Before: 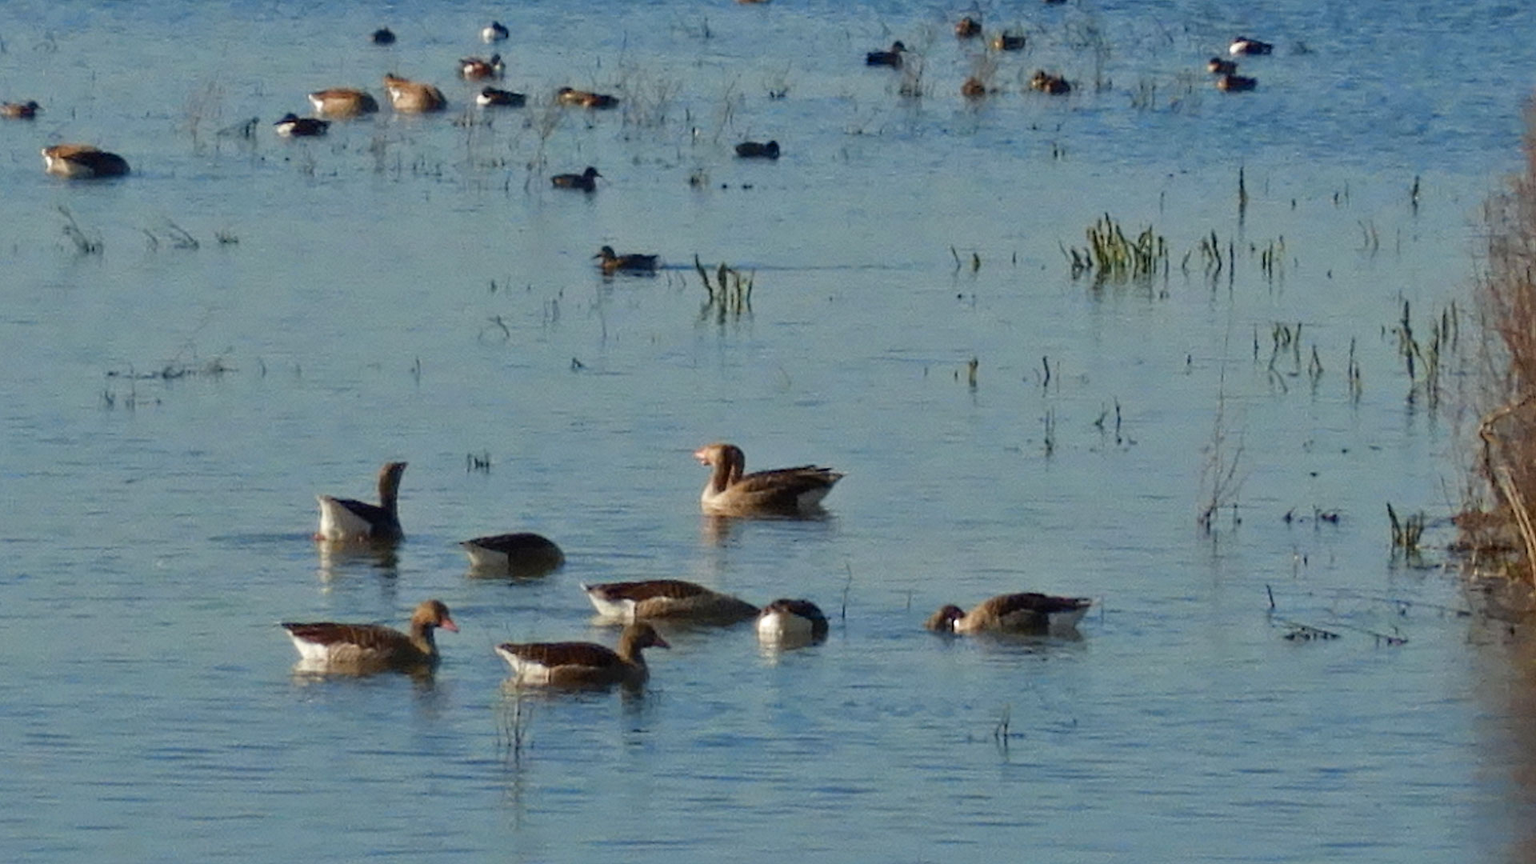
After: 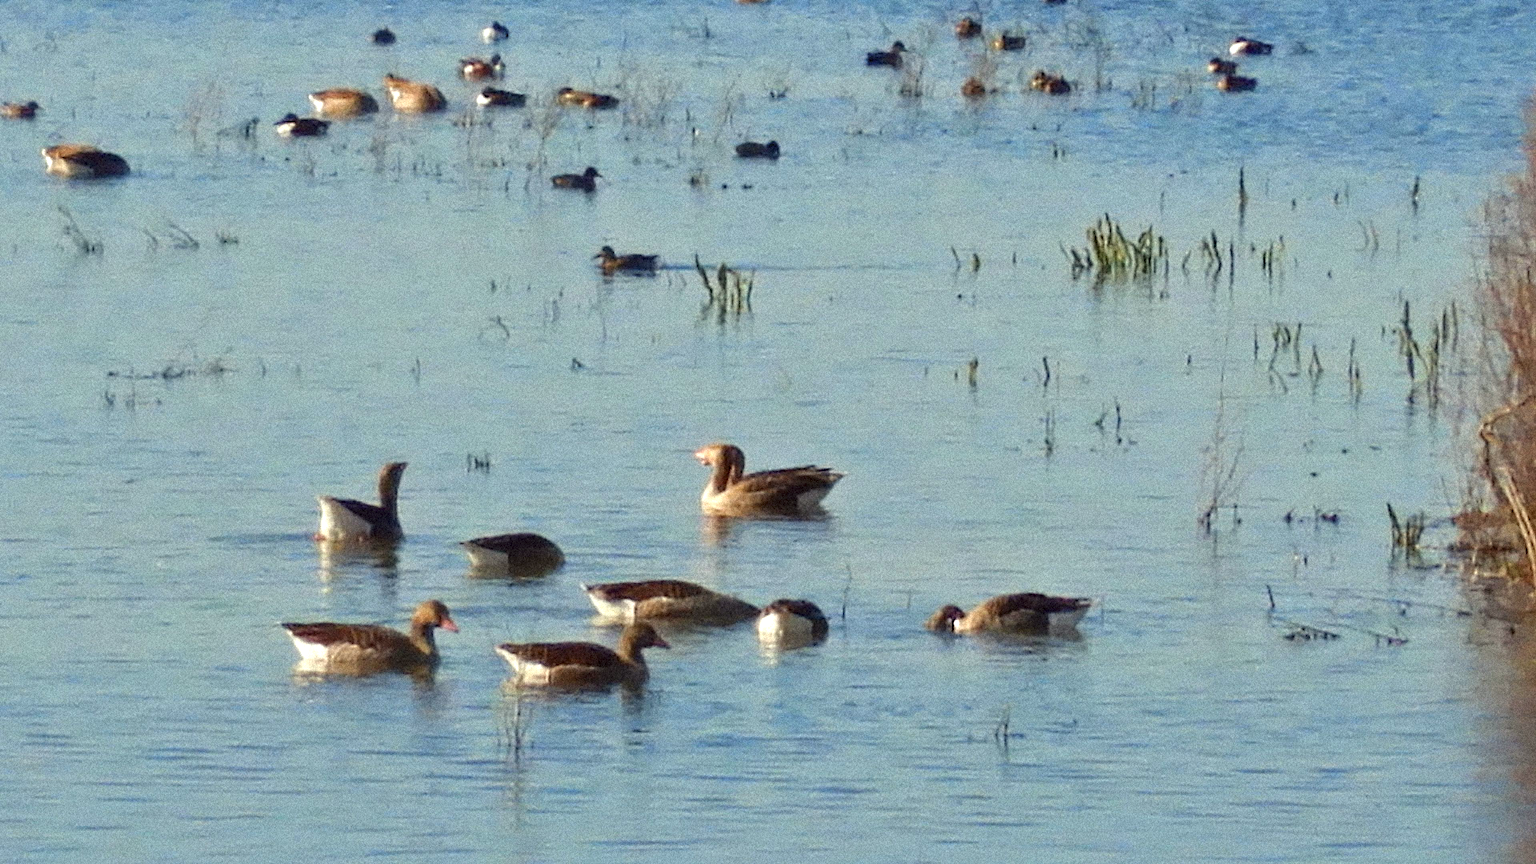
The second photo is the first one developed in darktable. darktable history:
exposure: black level correction 0, exposure 0.7 EV, compensate exposure bias true, compensate highlight preservation false
grain: coarseness 9.38 ISO, strength 34.99%, mid-tones bias 0%
color correction: highlights a* -0.95, highlights b* 4.5, shadows a* 3.55
